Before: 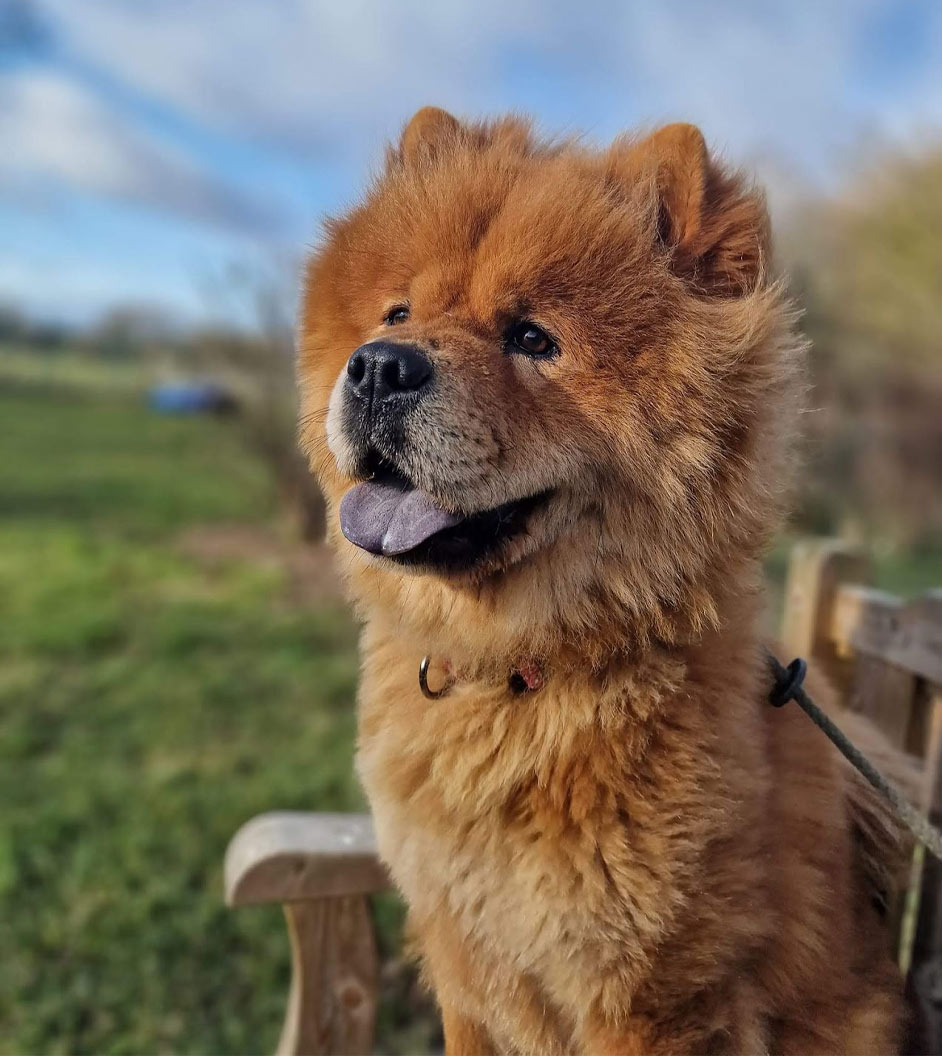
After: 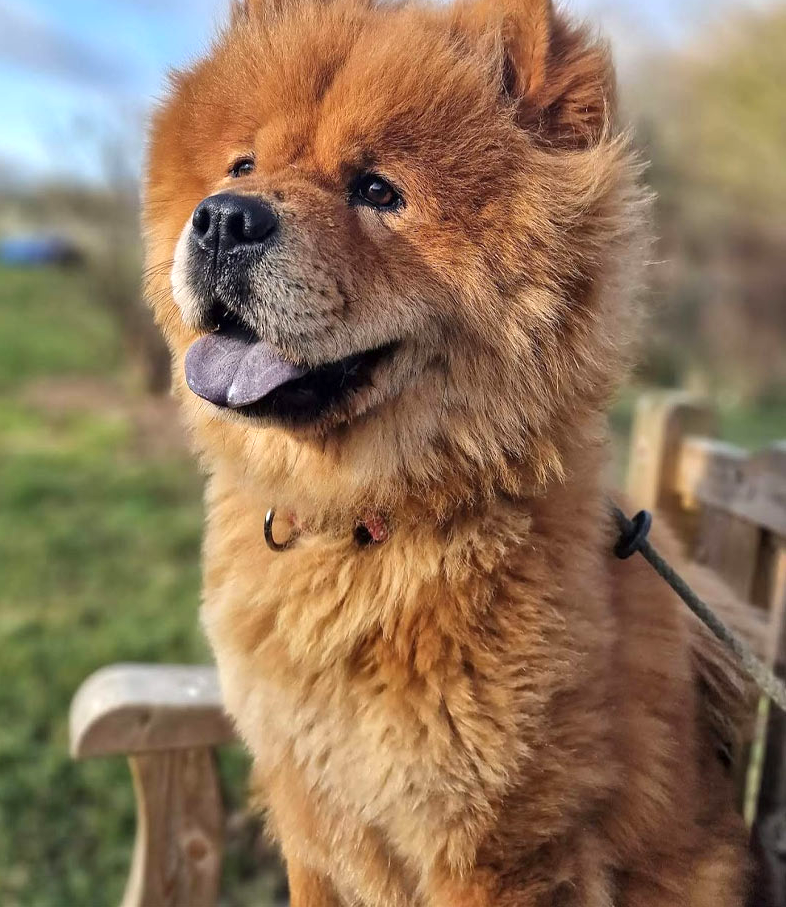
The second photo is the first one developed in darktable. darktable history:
contrast brightness saturation: saturation -0.036
crop: left 16.499%, top 14.093%
exposure: exposure 0.603 EV, compensate highlight preservation false
